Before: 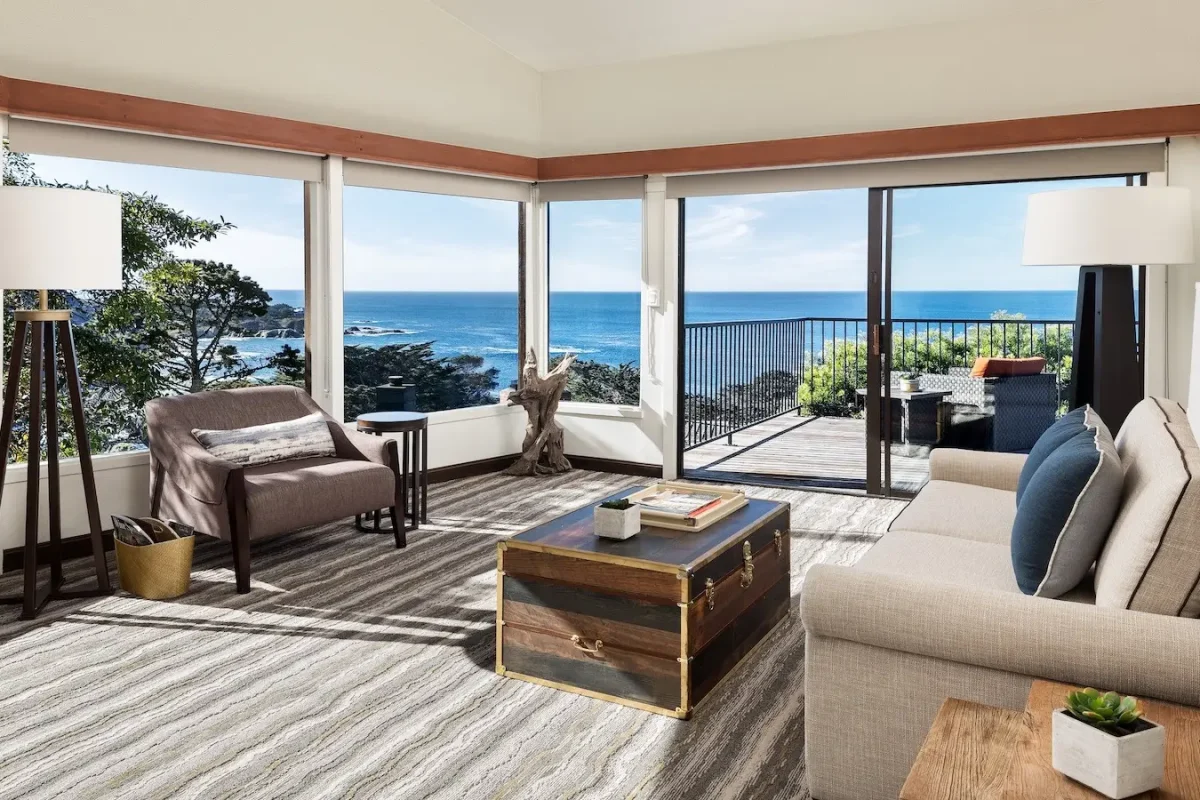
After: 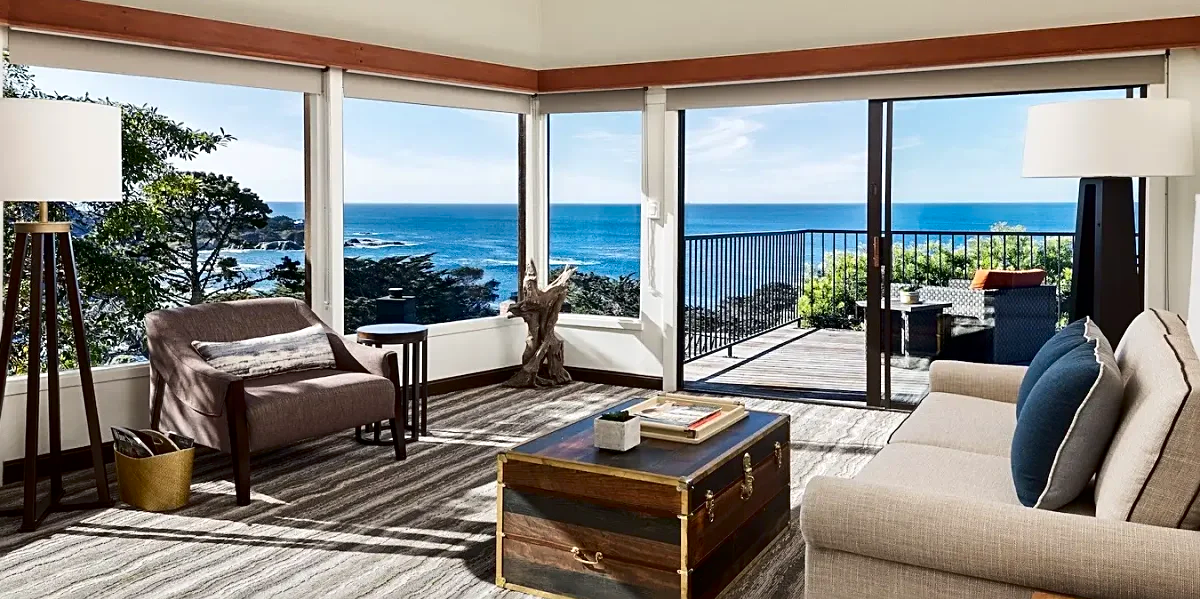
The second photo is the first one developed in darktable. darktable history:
contrast brightness saturation: contrast 0.123, brightness -0.121, saturation 0.197
crop: top 11.062%, bottom 13.945%
sharpen: on, module defaults
